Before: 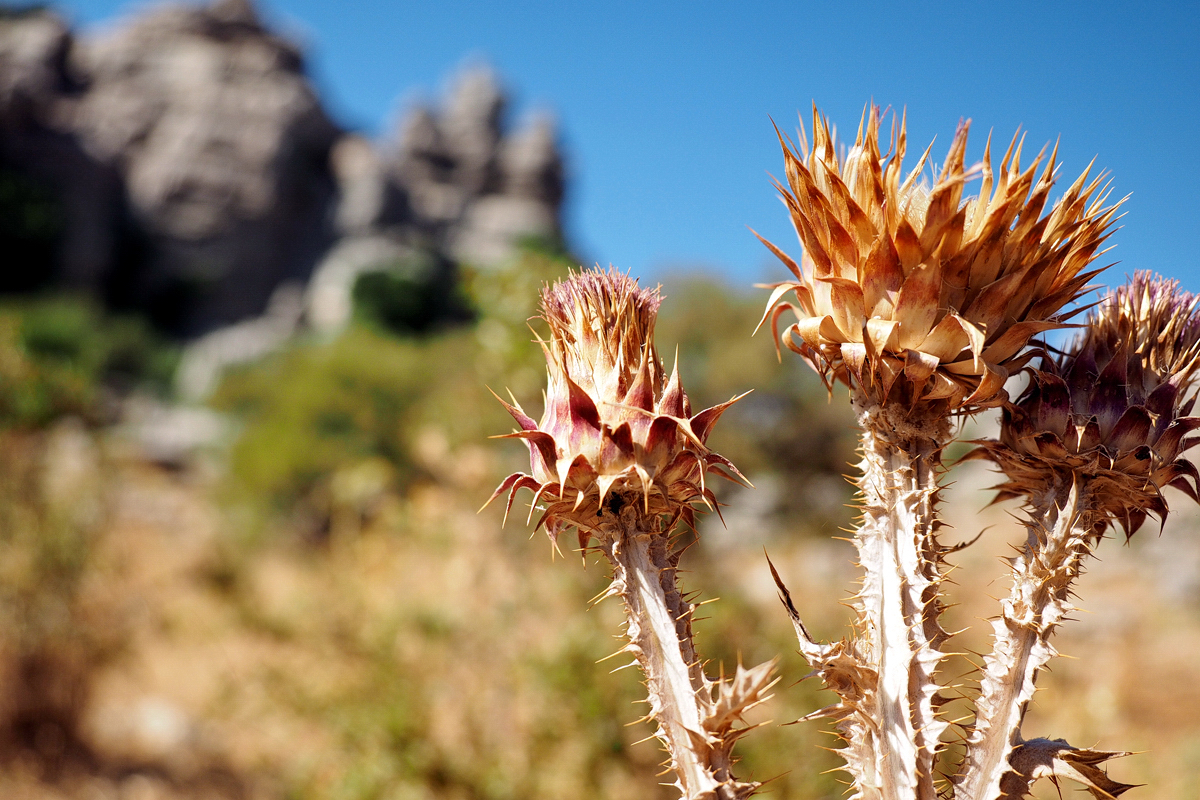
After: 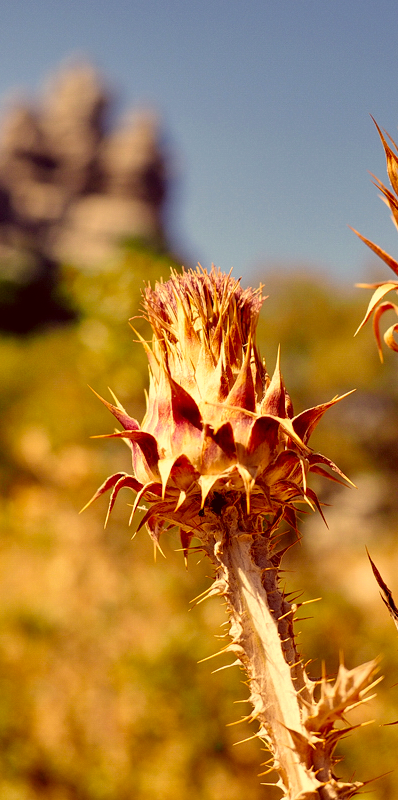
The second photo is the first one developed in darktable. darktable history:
color correction: highlights a* 9.63, highlights b* 38.33, shadows a* 14.51, shadows b* 3.58
tone equalizer: edges refinement/feathering 500, mask exposure compensation -1.57 EV, preserve details no
shadows and highlights: shadows 24.57, highlights -79.46, soften with gaussian
crop: left 33.241%, right 33.523%
